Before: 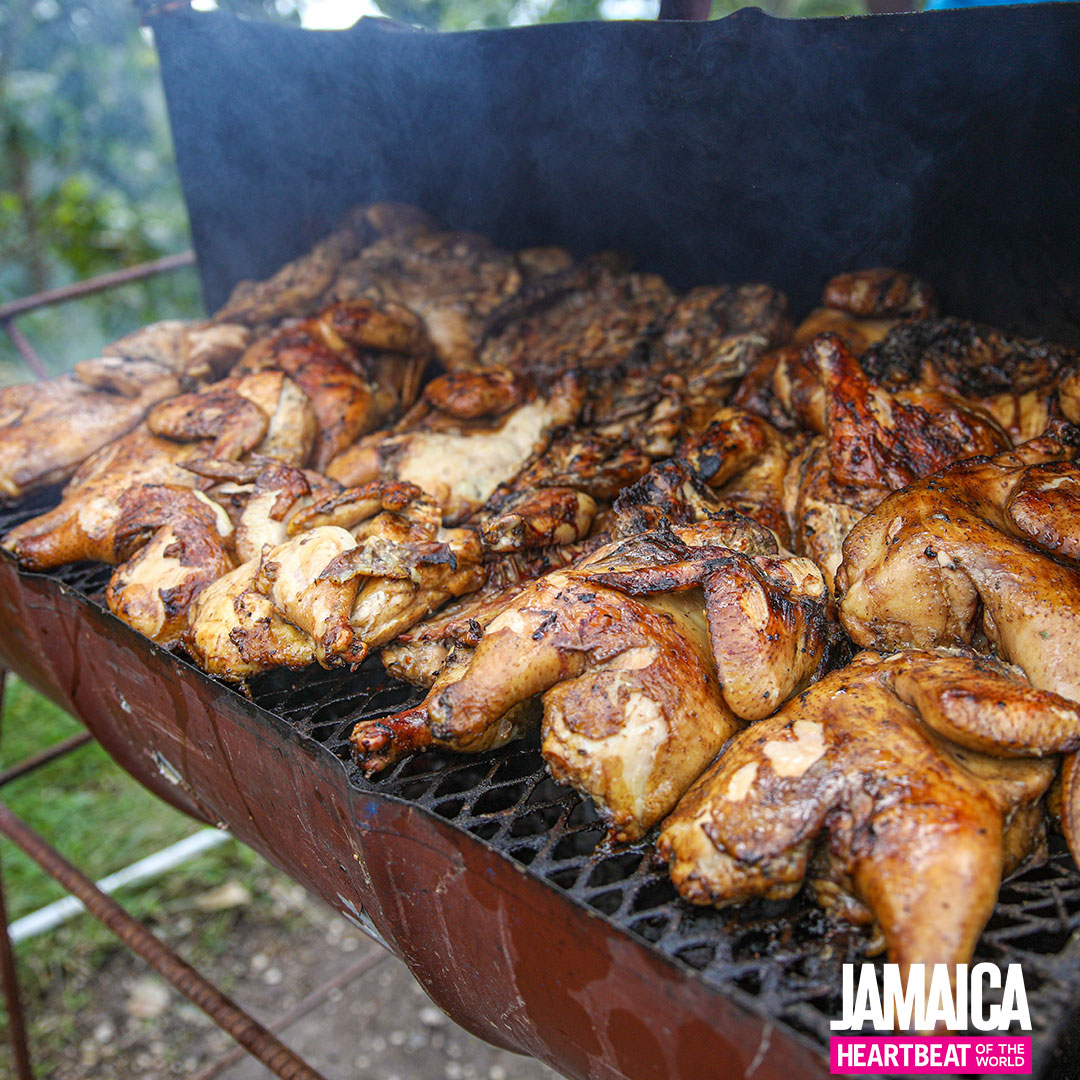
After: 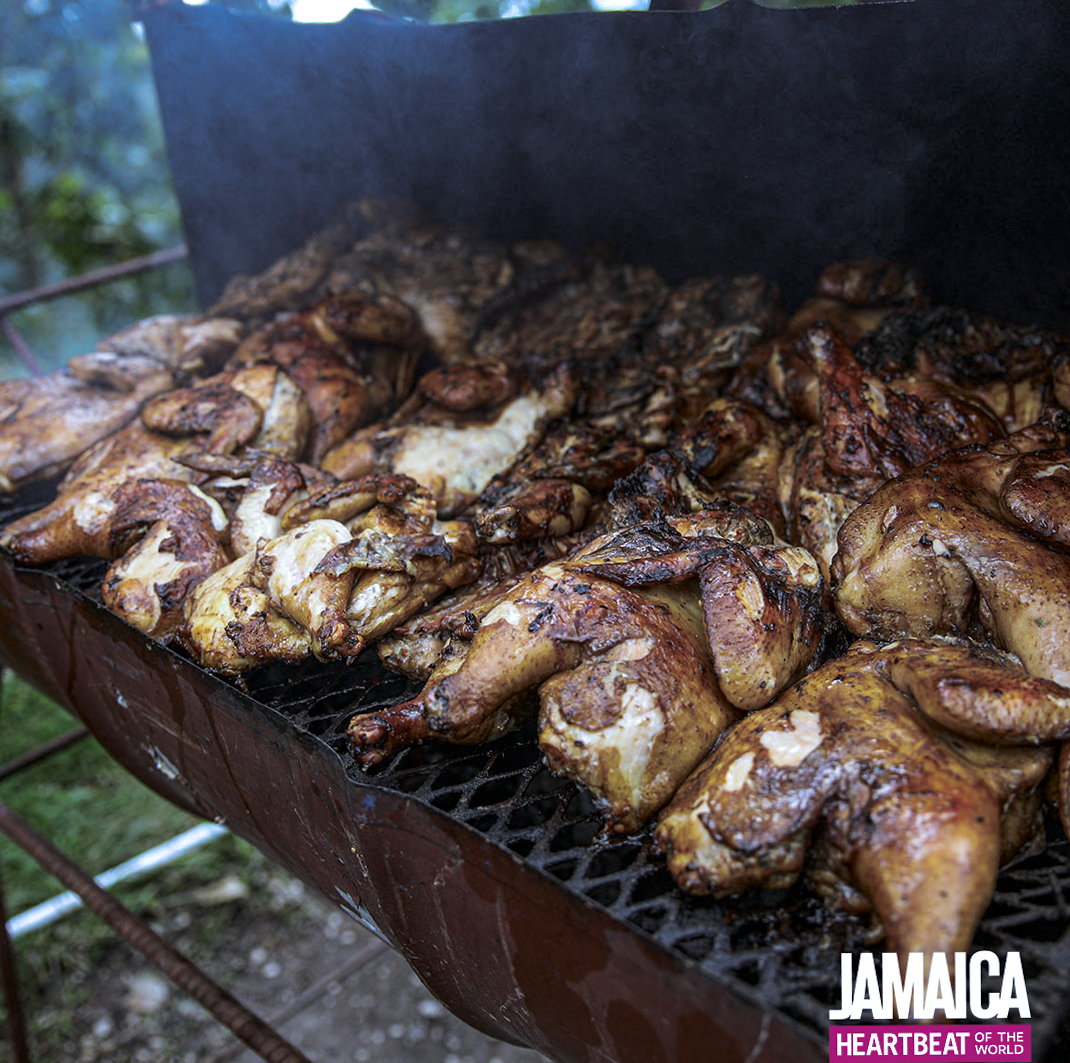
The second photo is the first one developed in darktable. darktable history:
rotate and perspective: rotation -0.45°, automatic cropping original format, crop left 0.008, crop right 0.992, crop top 0.012, crop bottom 0.988
white balance: red 0.926, green 1.003, blue 1.133
contrast brightness saturation: brightness -0.25, saturation 0.2
split-toning: shadows › hue 36°, shadows › saturation 0.05, highlights › hue 10.8°, highlights › saturation 0.15, compress 40%
